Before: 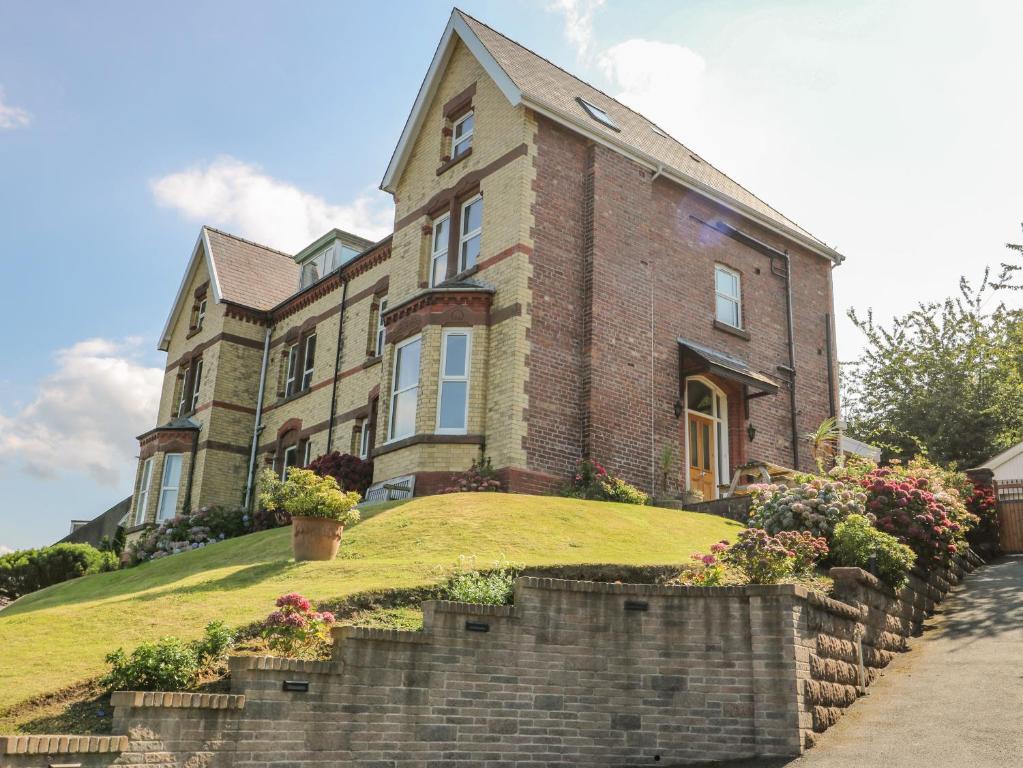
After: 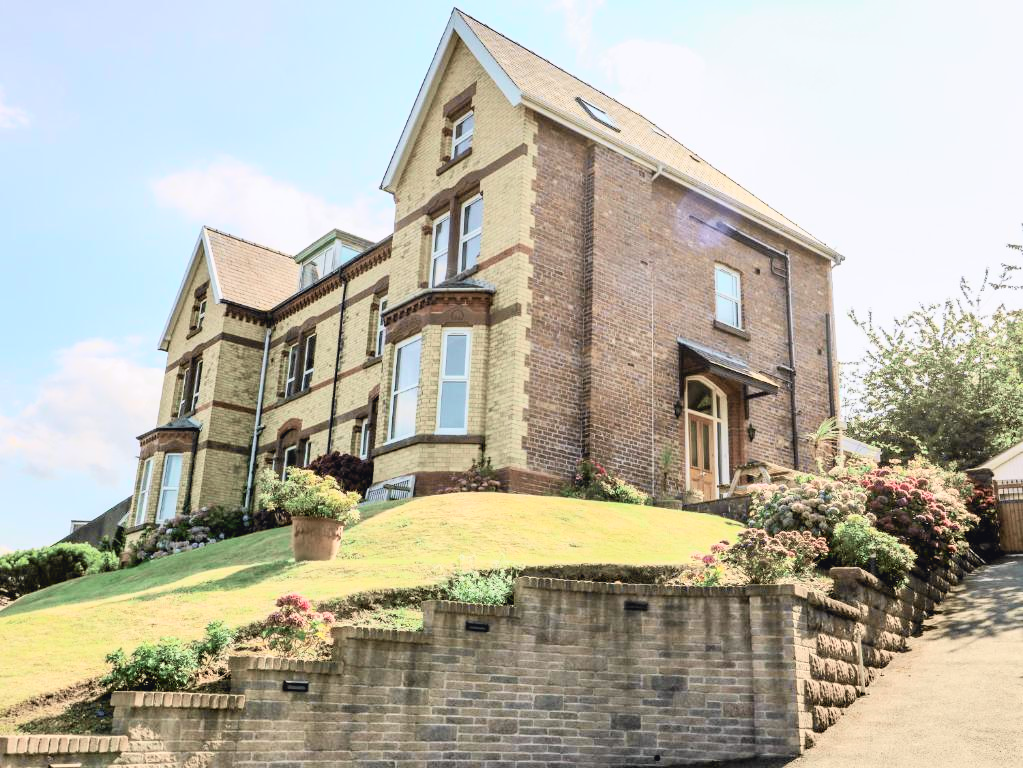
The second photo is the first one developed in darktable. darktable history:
rgb levels: levels [[0.013, 0.434, 0.89], [0, 0.5, 1], [0, 0.5, 1]]
tone curve: curves: ch0 [(0, 0.039) (0.104, 0.094) (0.285, 0.301) (0.673, 0.796) (0.845, 0.932) (0.994, 0.971)]; ch1 [(0, 0) (0.356, 0.385) (0.424, 0.405) (0.498, 0.502) (0.586, 0.57) (0.657, 0.642) (1, 1)]; ch2 [(0, 0) (0.424, 0.438) (0.46, 0.453) (0.515, 0.505) (0.557, 0.57) (0.612, 0.583) (0.722, 0.67) (1, 1)], color space Lab, independent channels, preserve colors none
